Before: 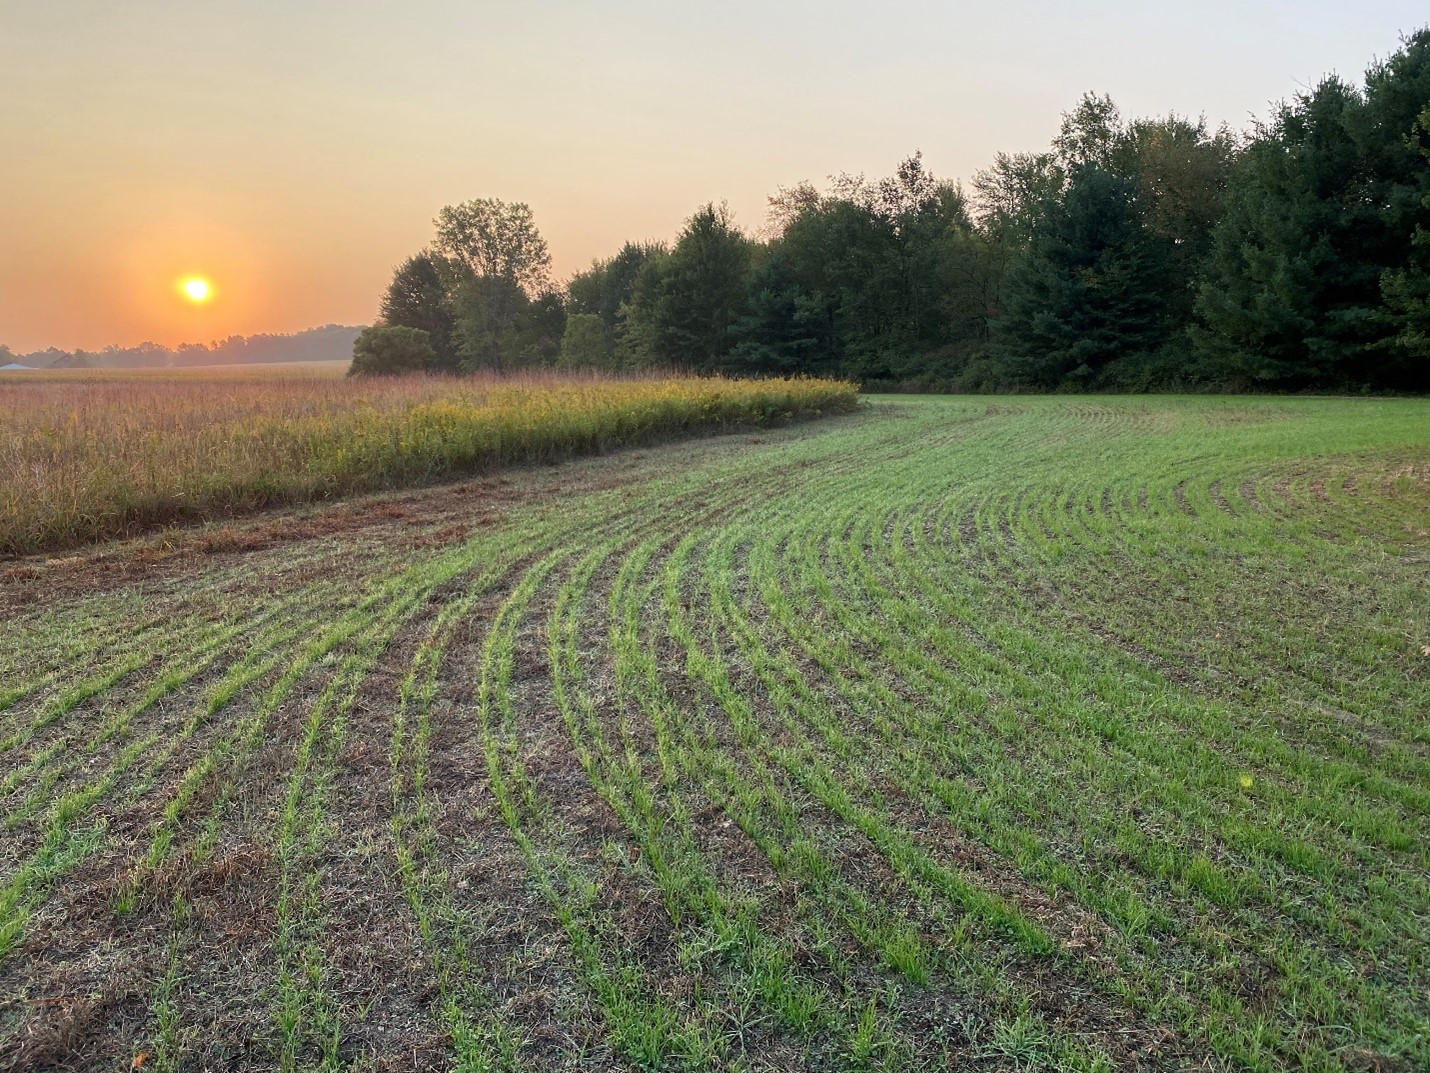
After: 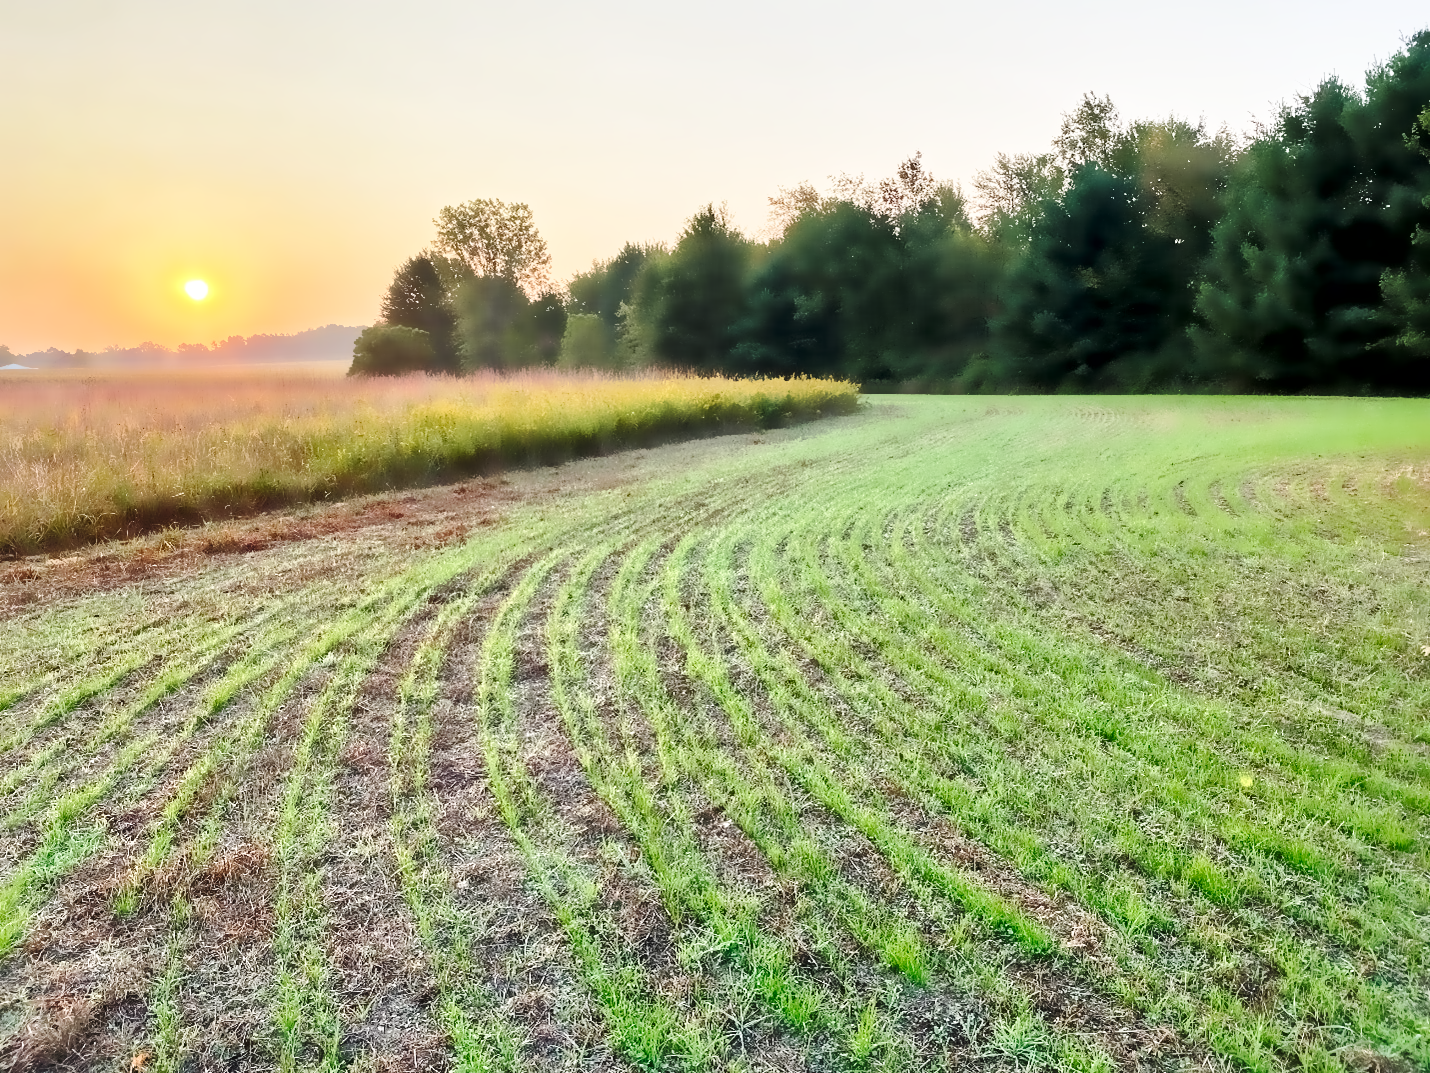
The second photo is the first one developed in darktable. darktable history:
base curve: curves: ch0 [(0, 0) (0.028, 0.03) (0.121, 0.232) (0.46, 0.748) (0.859, 0.968) (1, 1)], preserve colors none
tone curve: curves: ch0 [(0, 0) (0.526, 0.642) (1, 1)], color space Lab, linked channels, preserve colors none
shadows and highlights: soften with gaussian
local contrast: mode bilateral grid, contrast 20, coarseness 50, detail 150%, midtone range 0.2
denoise (profiled): patch size 0, strength 4, central pixel weight 0, a [-1, 0, 0], b [0, 0, 0], mode non-local means, y [[0, 0, 0.5 ×5] ×4, [0.5 ×7], [0.5 ×7]], fix various bugs in algorithm false, upgrade profiled transform false, color mode RGB, compensate highlight preservation false
